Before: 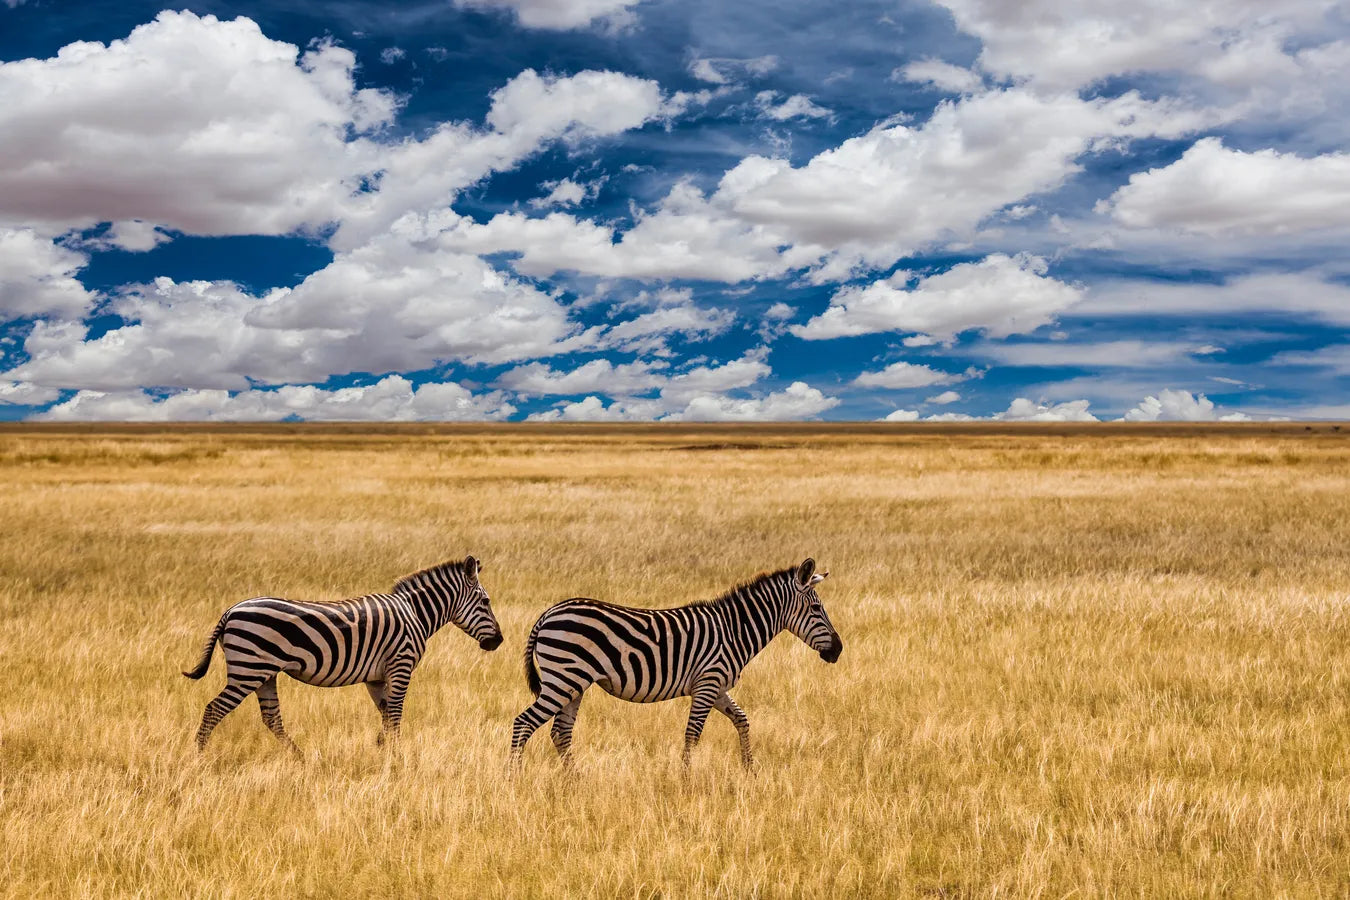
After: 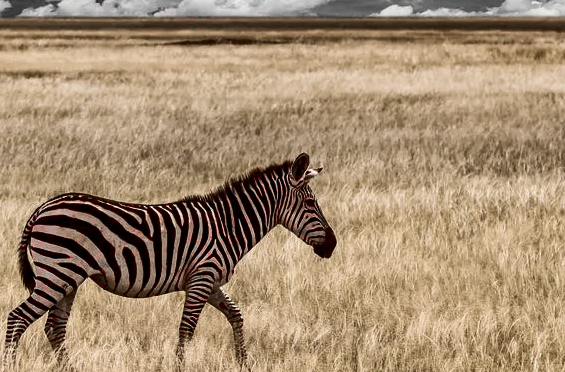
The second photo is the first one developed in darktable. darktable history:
contrast brightness saturation: contrast 0.223, brightness -0.187, saturation 0.24
crop: left 37.5%, top 45.053%, right 20.581%, bottom 13.558%
color zones: curves: ch1 [(0, 0.831) (0.08, 0.771) (0.157, 0.268) (0.241, 0.207) (0.562, -0.005) (0.714, -0.013) (0.876, 0.01) (1, 0.831)]
